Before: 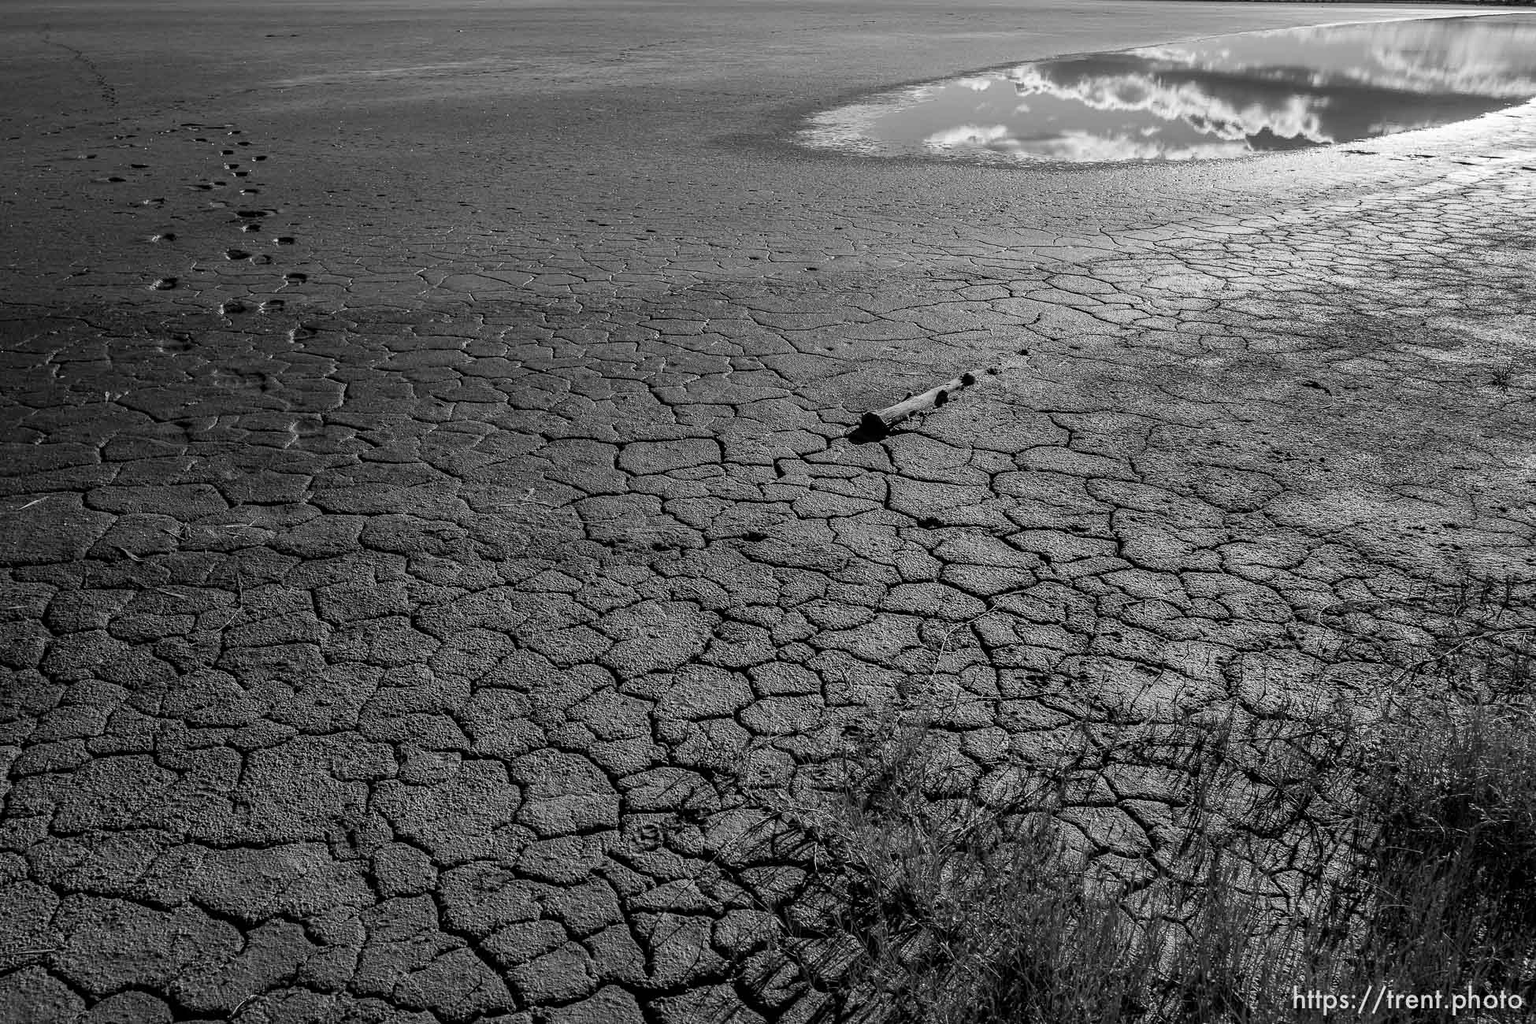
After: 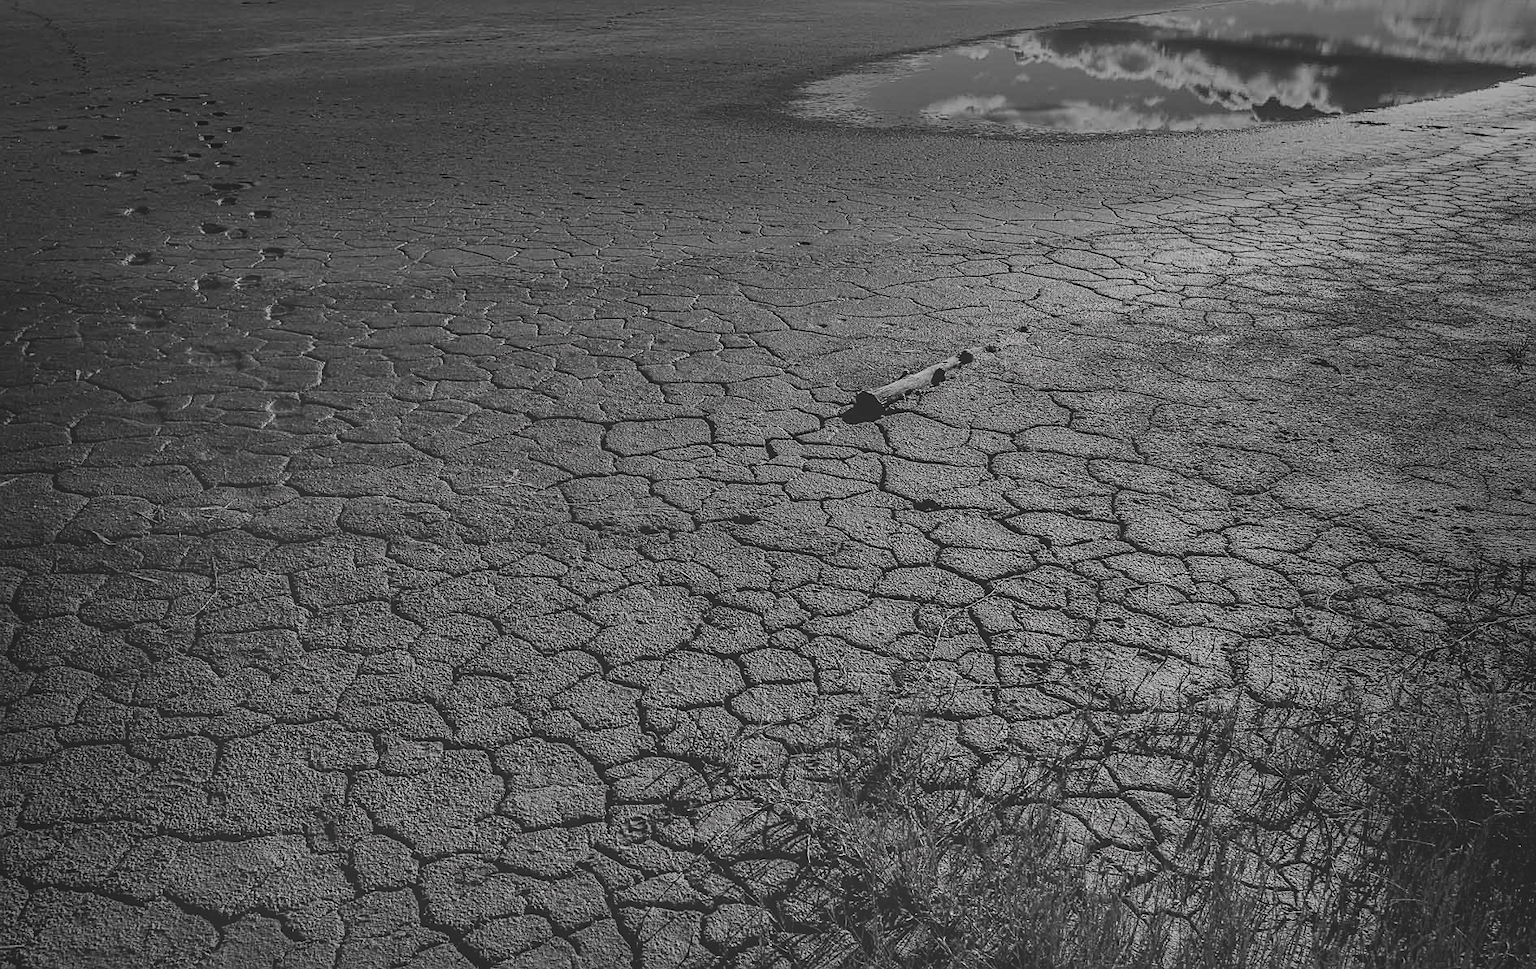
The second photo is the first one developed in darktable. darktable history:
vignetting: fall-off start 53.52%, center (-0.03, 0.243), automatic ratio true, width/height ratio 1.314, shape 0.207, dithering 8-bit output
color balance rgb: perceptual saturation grading › global saturation 20%, perceptual saturation grading › highlights -25.428%, perceptual saturation grading › shadows 49.568%
exposure: black level correction -0.035, exposure -0.498 EV, compensate exposure bias true, compensate highlight preservation false
haze removal: compatibility mode true, adaptive false
shadows and highlights: soften with gaussian
sharpen: radius 1.912, amount 0.411, threshold 1.201
tone curve: curves: ch0 [(0, 0.013) (0.036, 0.035) (0.274, 0.288) (0.504, 0.536) (0.844, 0.84) (1, 0.97)]; ch1 [(0, 0) (0.389, 0.403) (0.462, 0.48) (0.499, 0.5) (0.522, 0.534) (0.567, 0.588) (0.626, 0.645) (0.749, 0.781) (1, 1)]; ch2 [(0, 0) (0.457, 0.486) (0.5, 0.501) (0.533, 0.539) (0.599, 0.6) (0.704, 0.732) (1, 1)], color space Lab, independent channels, preserve colors none
crop: left 2.055%, top 3.283%, right 0.931%, bottom 4.821%
